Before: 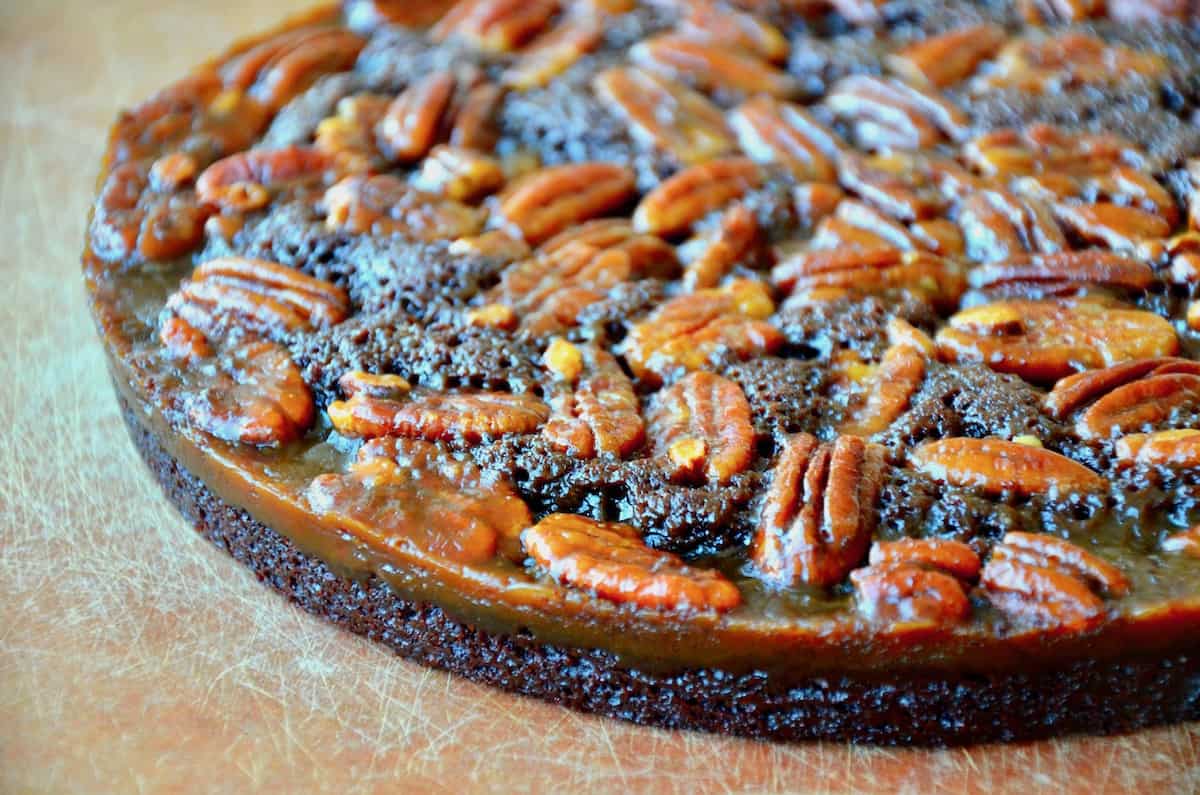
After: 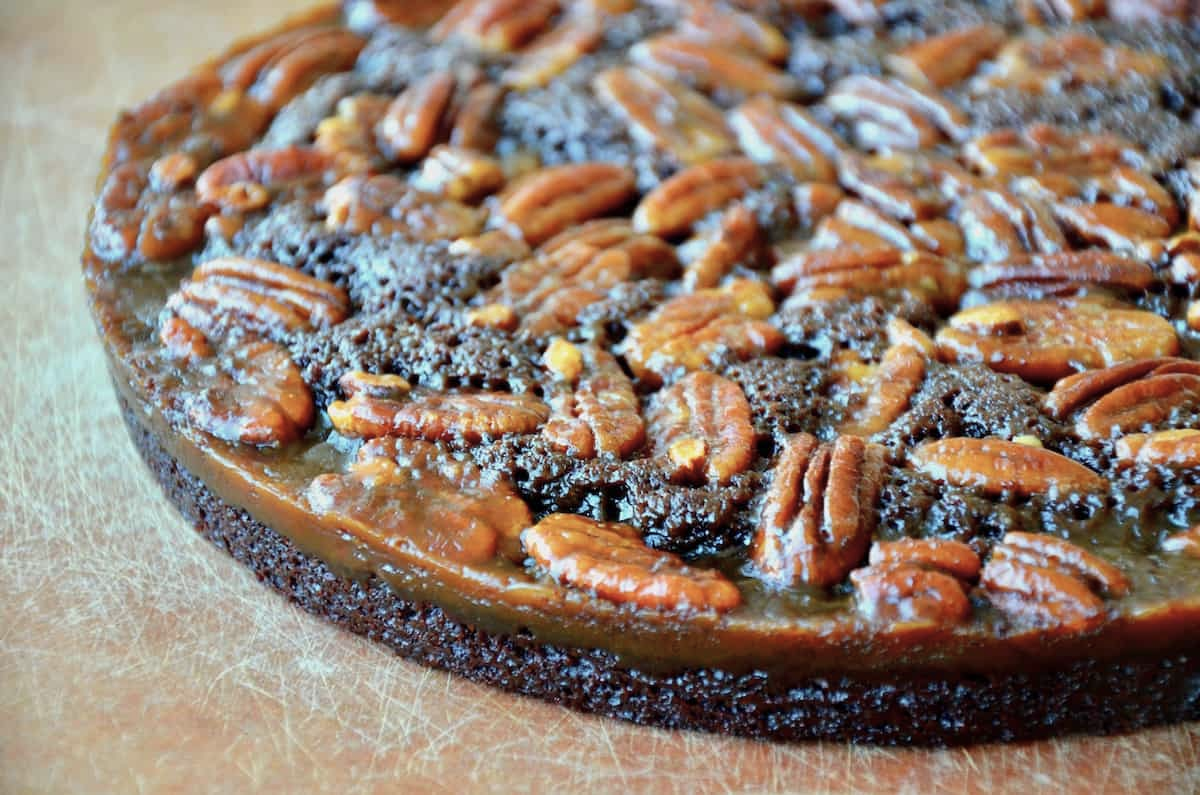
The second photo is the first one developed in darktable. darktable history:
color correction: highlights b* -0.001, saturation 0.782
